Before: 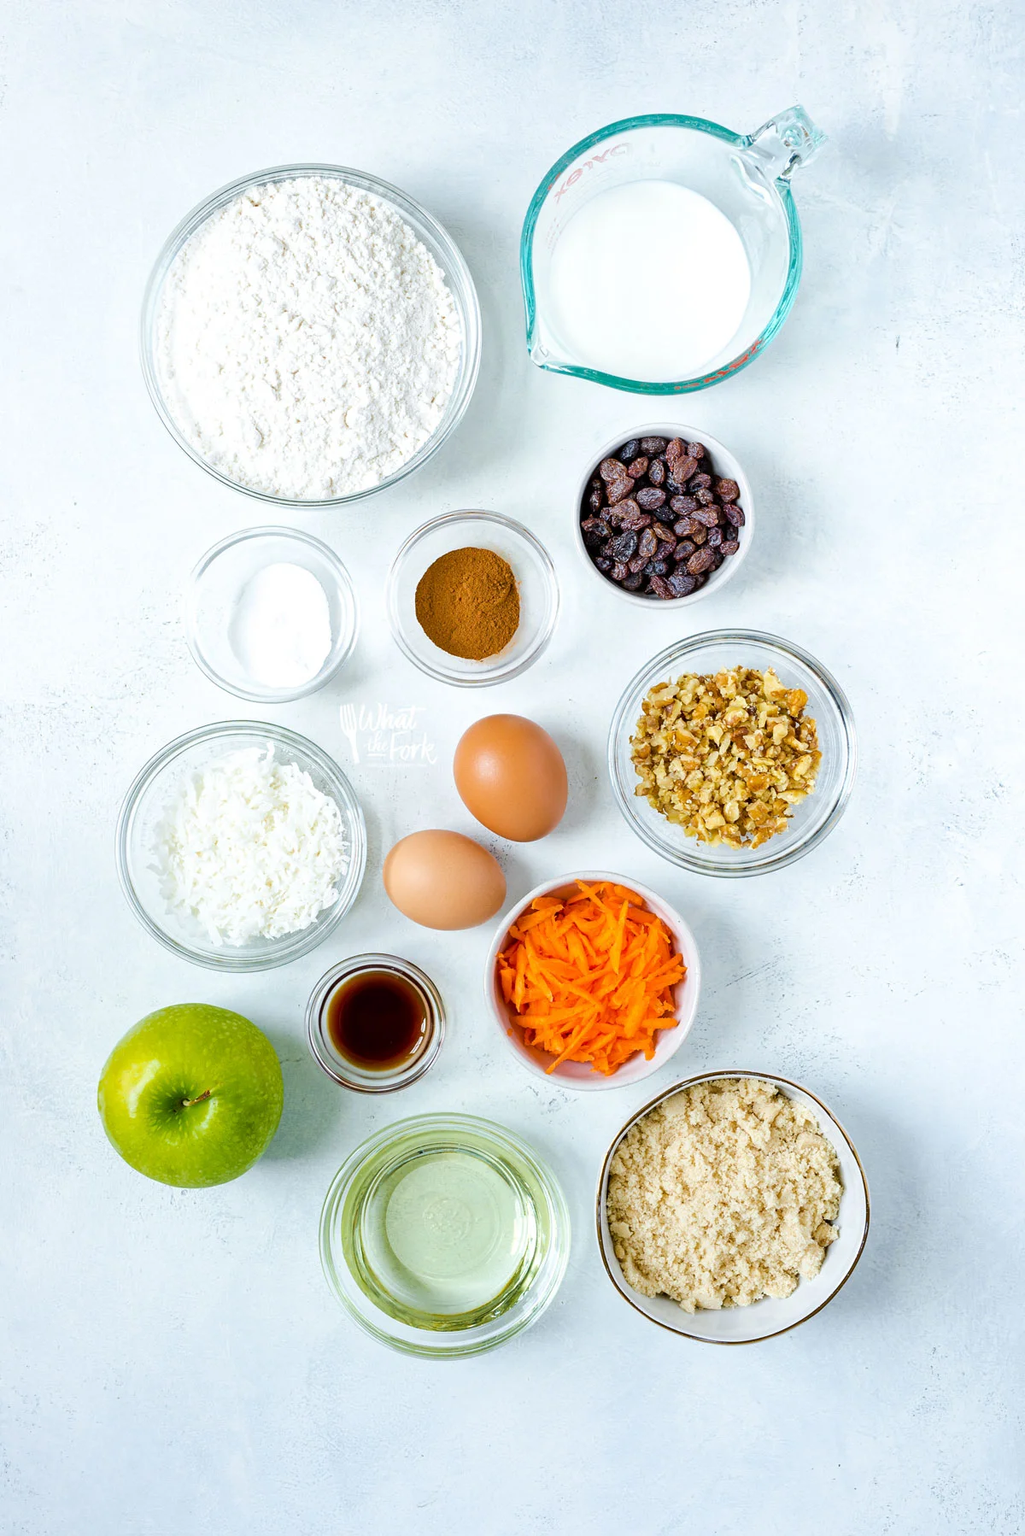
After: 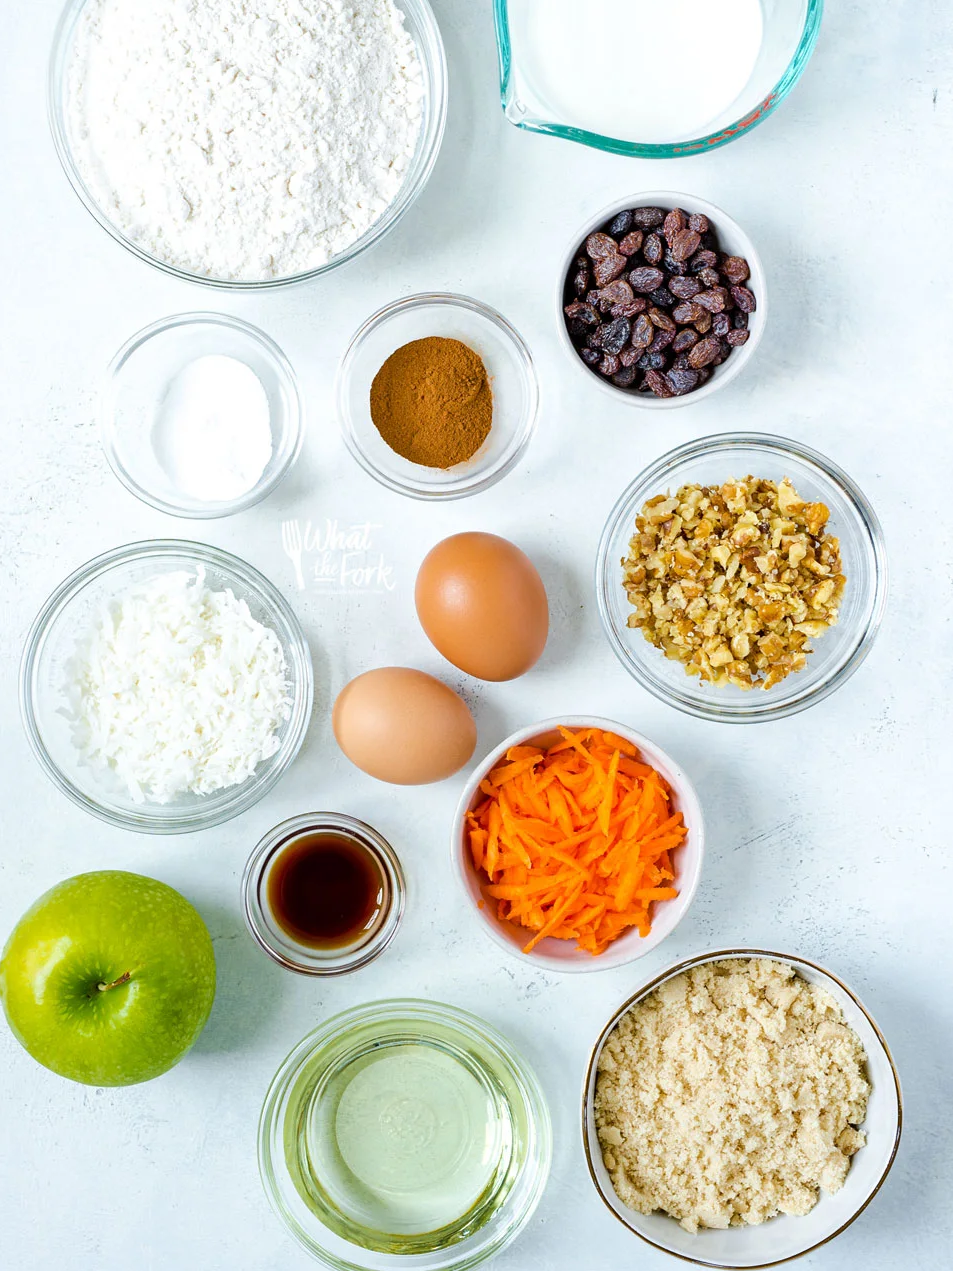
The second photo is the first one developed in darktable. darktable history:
crop: left 9.712%, top 16.928%, right 10.845%, bottom 12.332%
rgb levels: preserve colors max RGB
